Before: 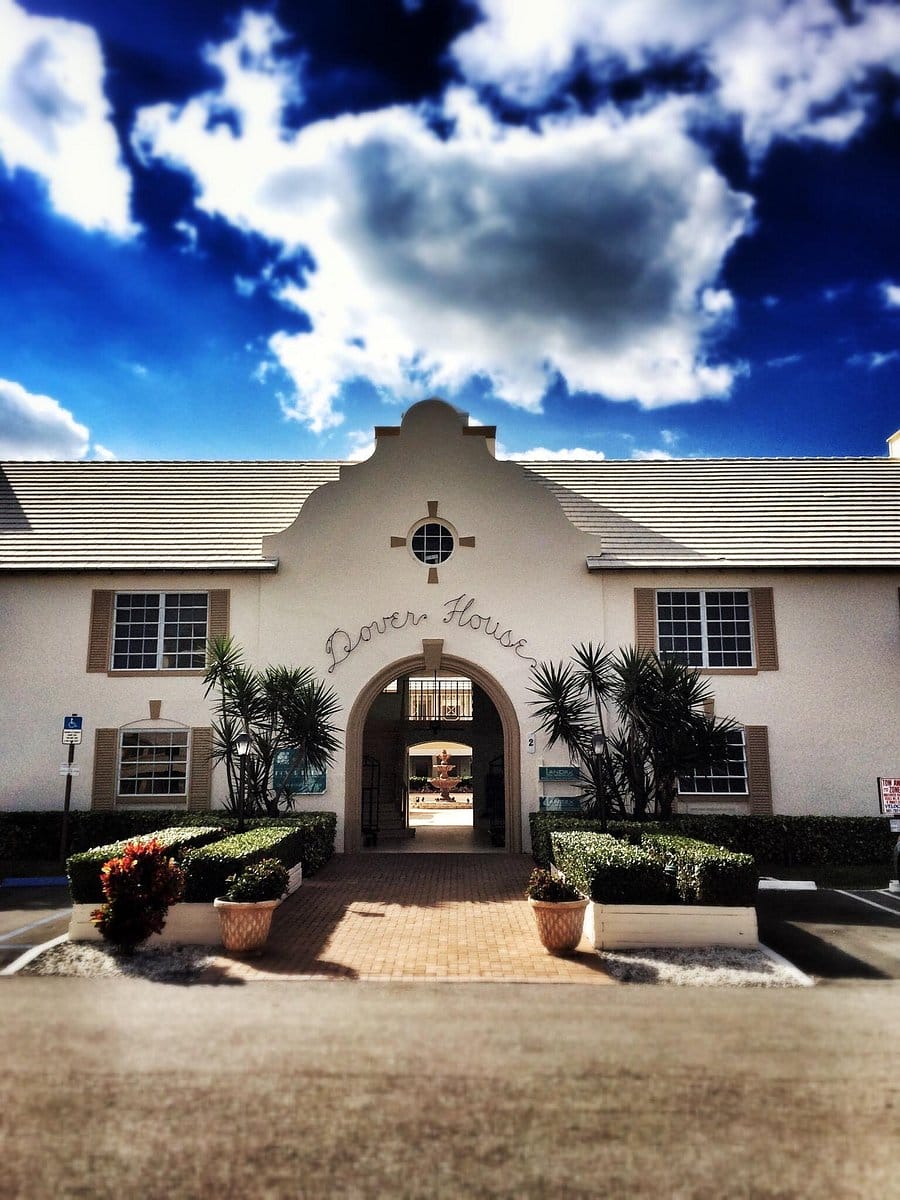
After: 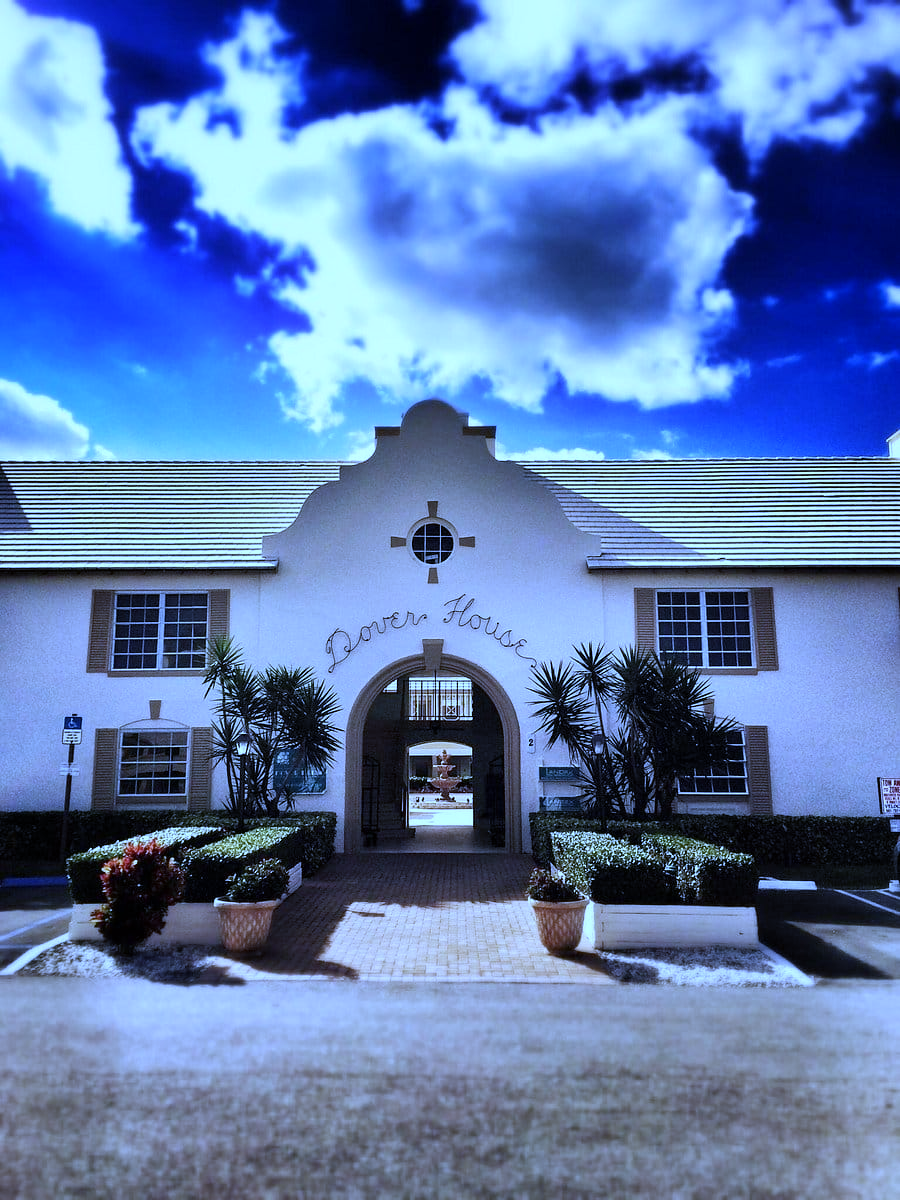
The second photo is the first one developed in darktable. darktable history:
color correction: highlights a* -0.137, highlights b* 0.137
white balance: red 0.766, blue 1.537
shadows and highlights: shadows -24.28, highlights 49.77, soften with gaussian
